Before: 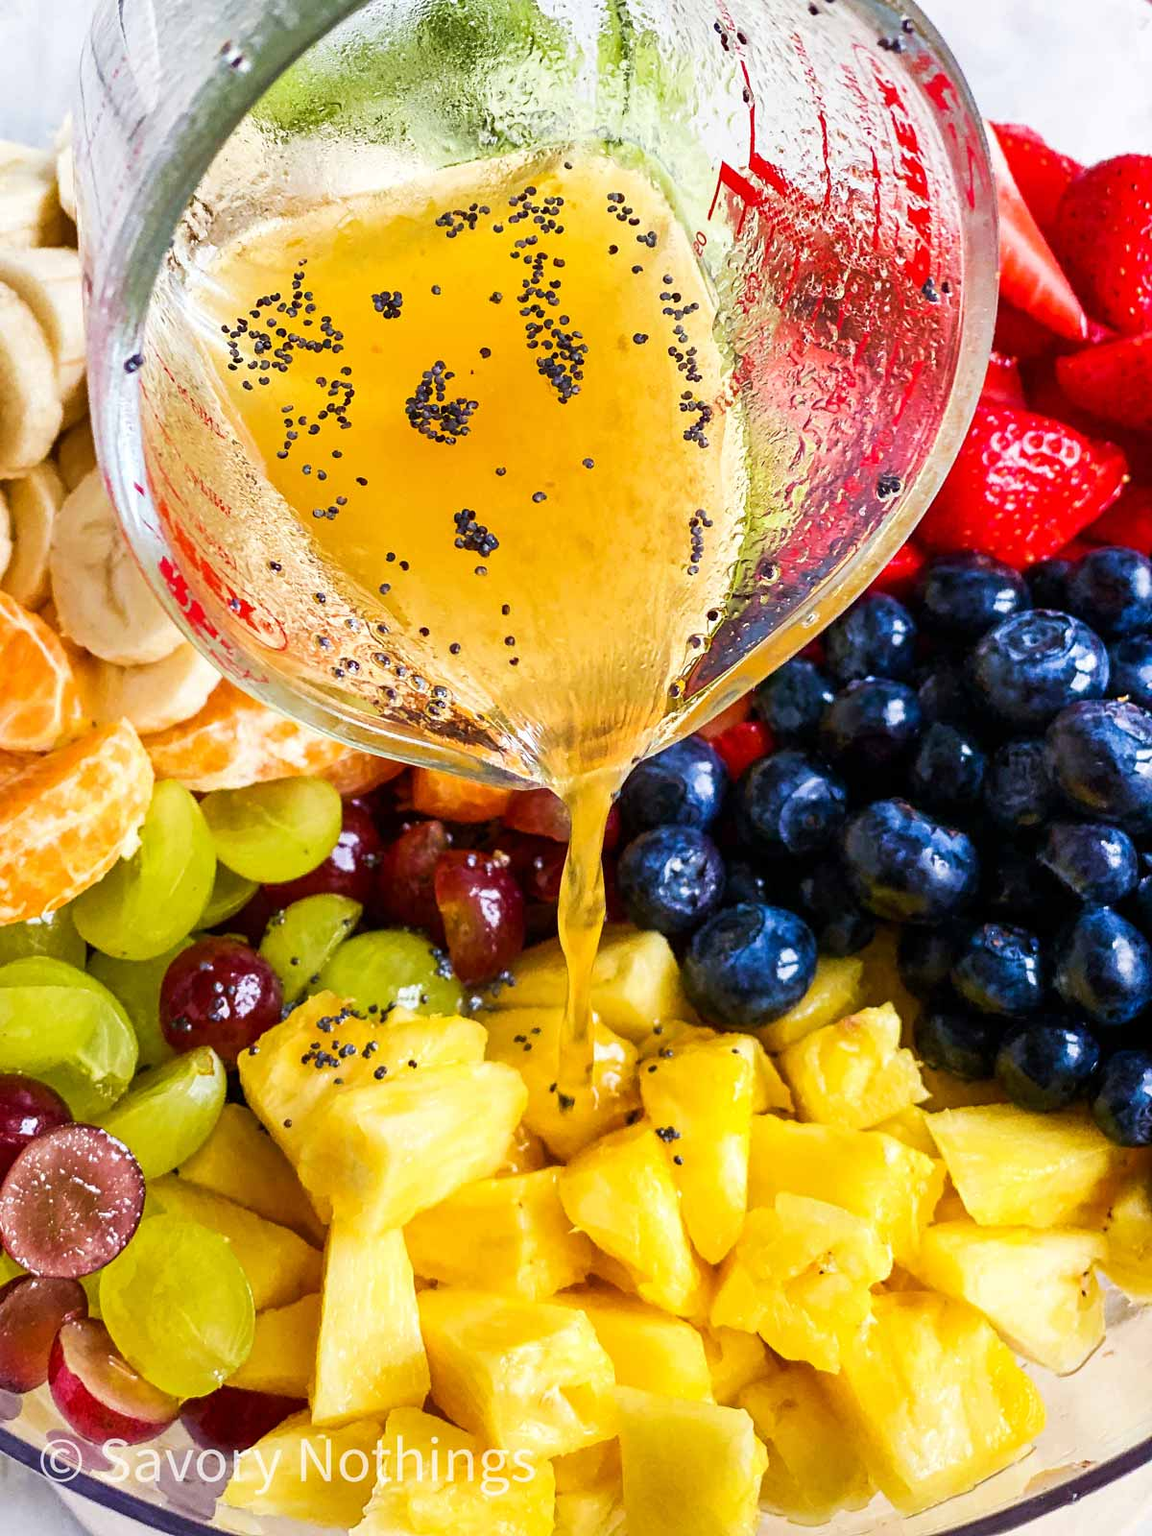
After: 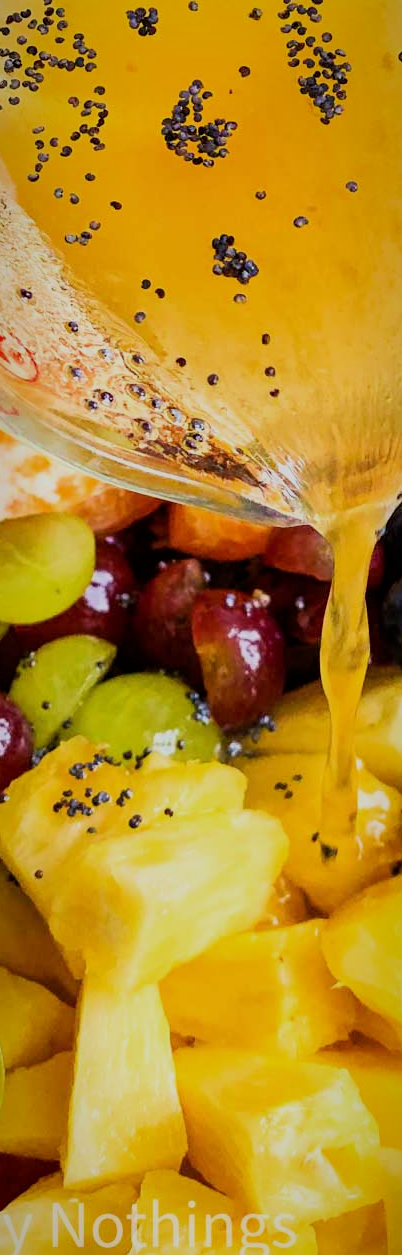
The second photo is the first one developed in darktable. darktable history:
vignetting: fall-off start 80.87%, fall-off radius 61.59%, brightness -0.384, saturation 0.007, center (0, 0.007), automatic ratio true, width/height ratio 1.418
filmic rgb: black relative exposure -8.42 EV, white relative exposure 4.68 EV, hardness 3.82, color science v6 (2022)
white balance: red 1, blue 1
crop and rotate: left 21.77%, top 18.528%, right 44.676%, bottom 2.997%
